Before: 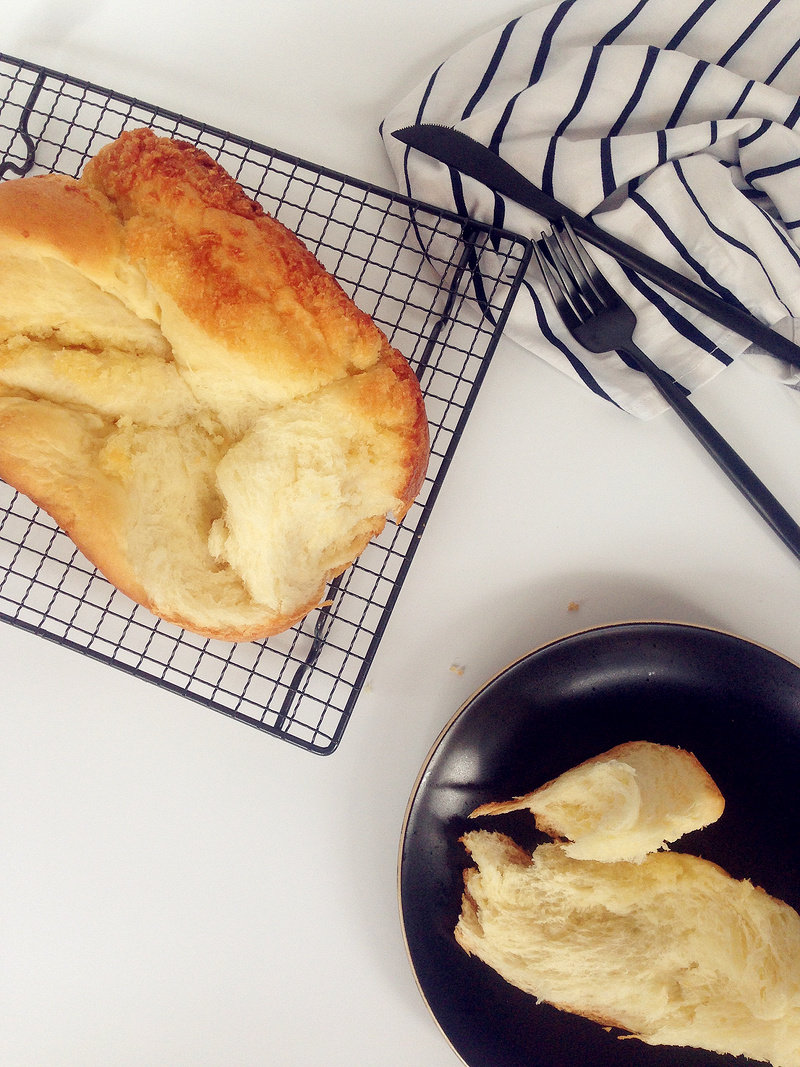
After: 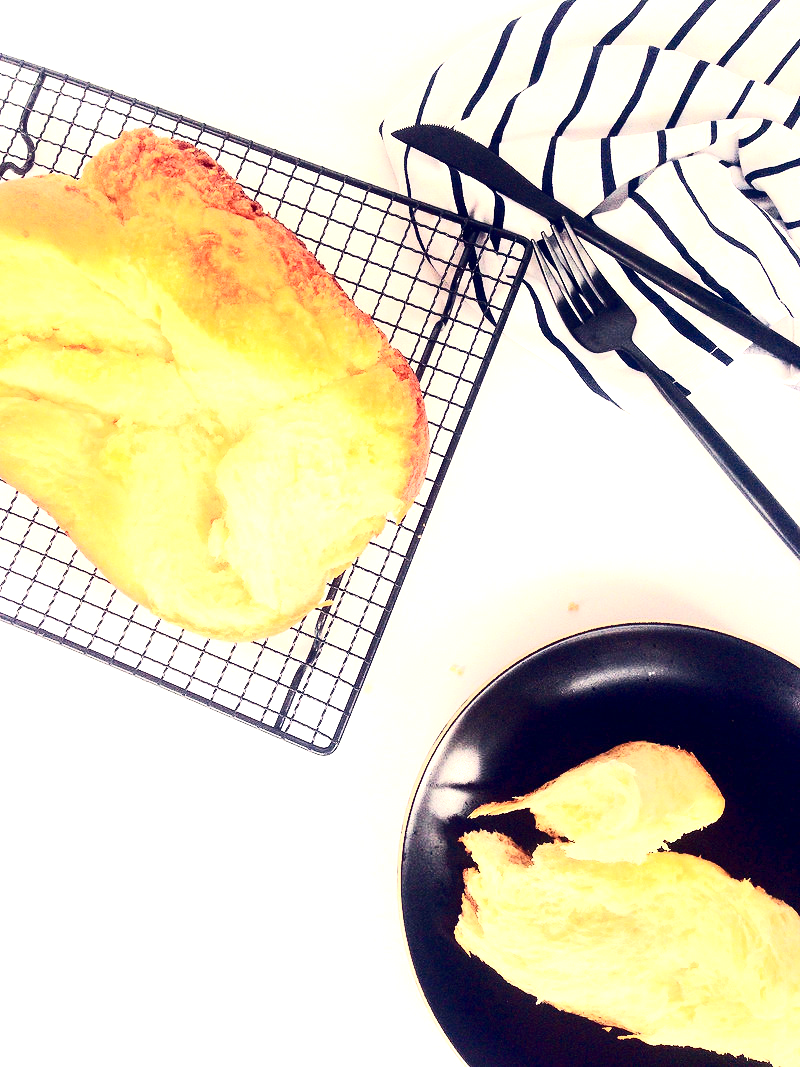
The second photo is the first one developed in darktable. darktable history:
exposure: black level correction 0, exposure 1.388 EV, compensate exposure bias true, compensate highlight preservation false
color correction: highlights a* 2.82, highlights b* 5.01, shadows a* -2.32, shadows b* -4.86, saturation 0.797
contrast brightness saturation: contrast 0.398, brightness 0.04, saturation 0.25
